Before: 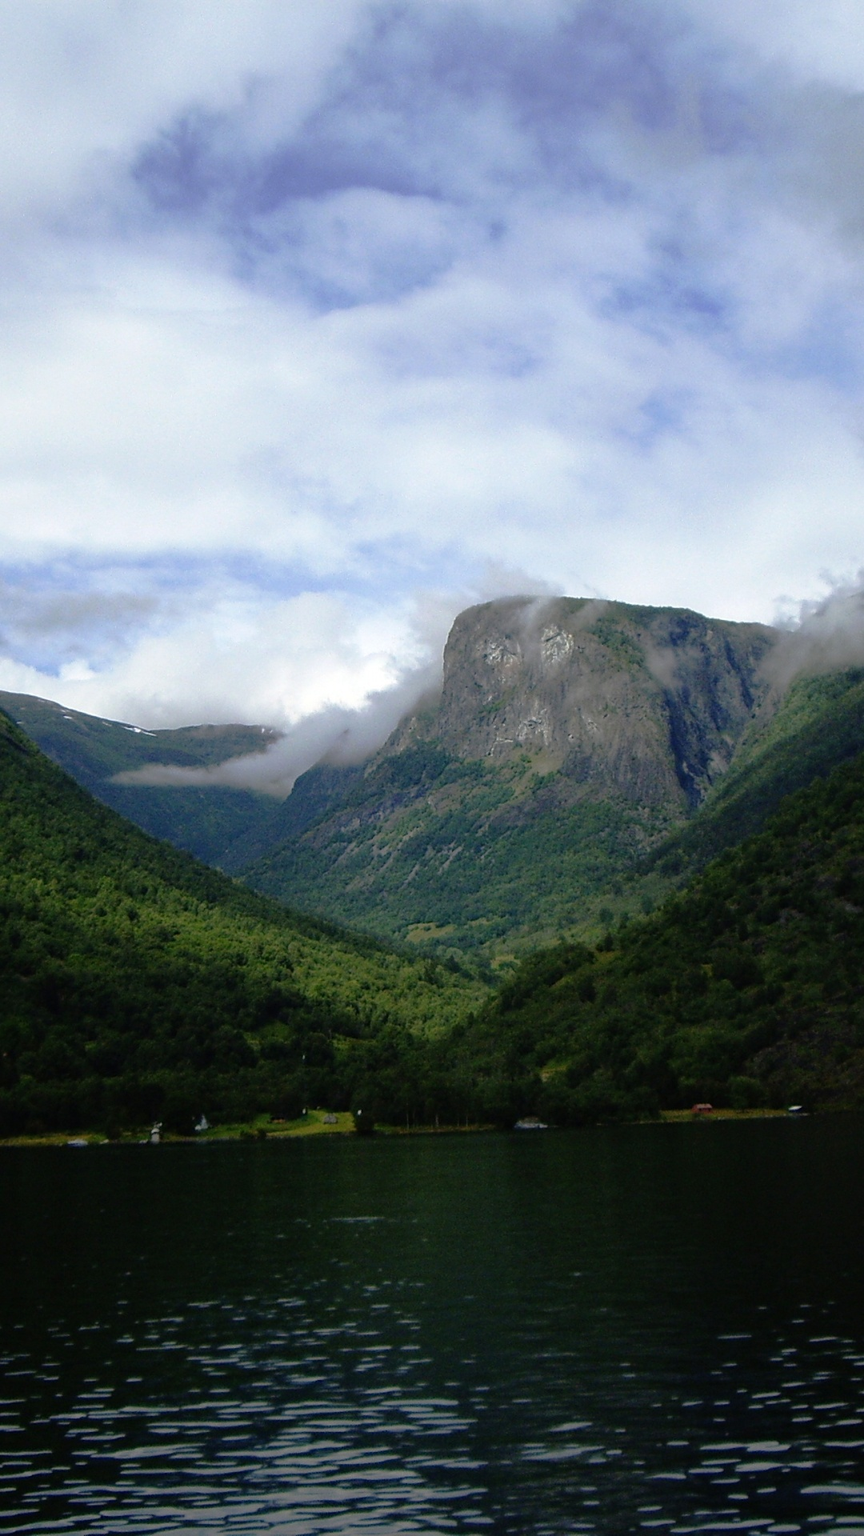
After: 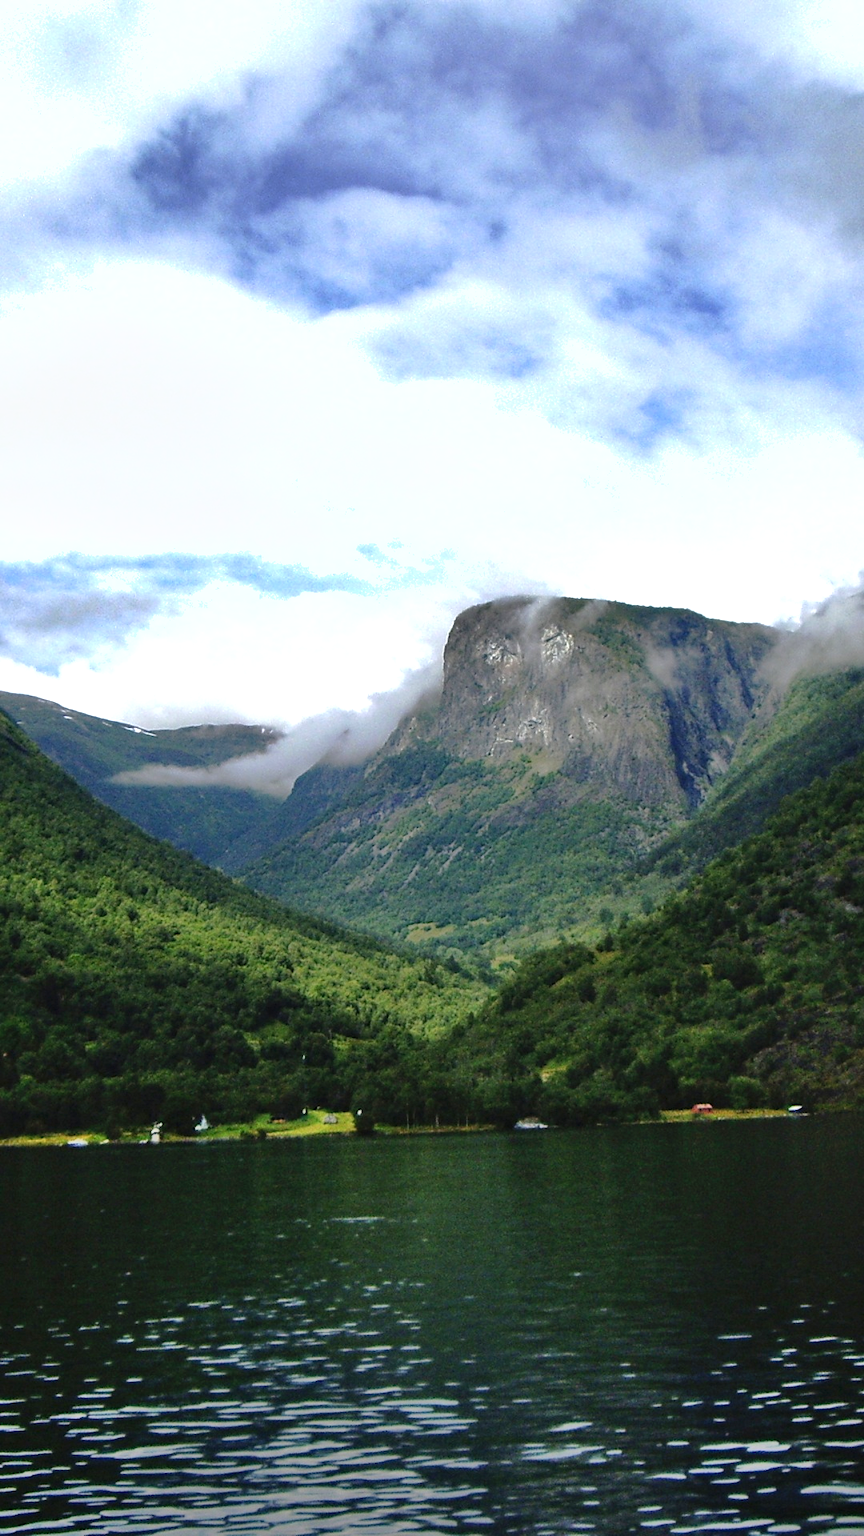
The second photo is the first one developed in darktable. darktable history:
shadows and highlights: shadows 52.96, soften with gaussian
exposure: black level correction 0, exposure 0.69 EV, compensate exposure bias true, compensate highlight preservation false
